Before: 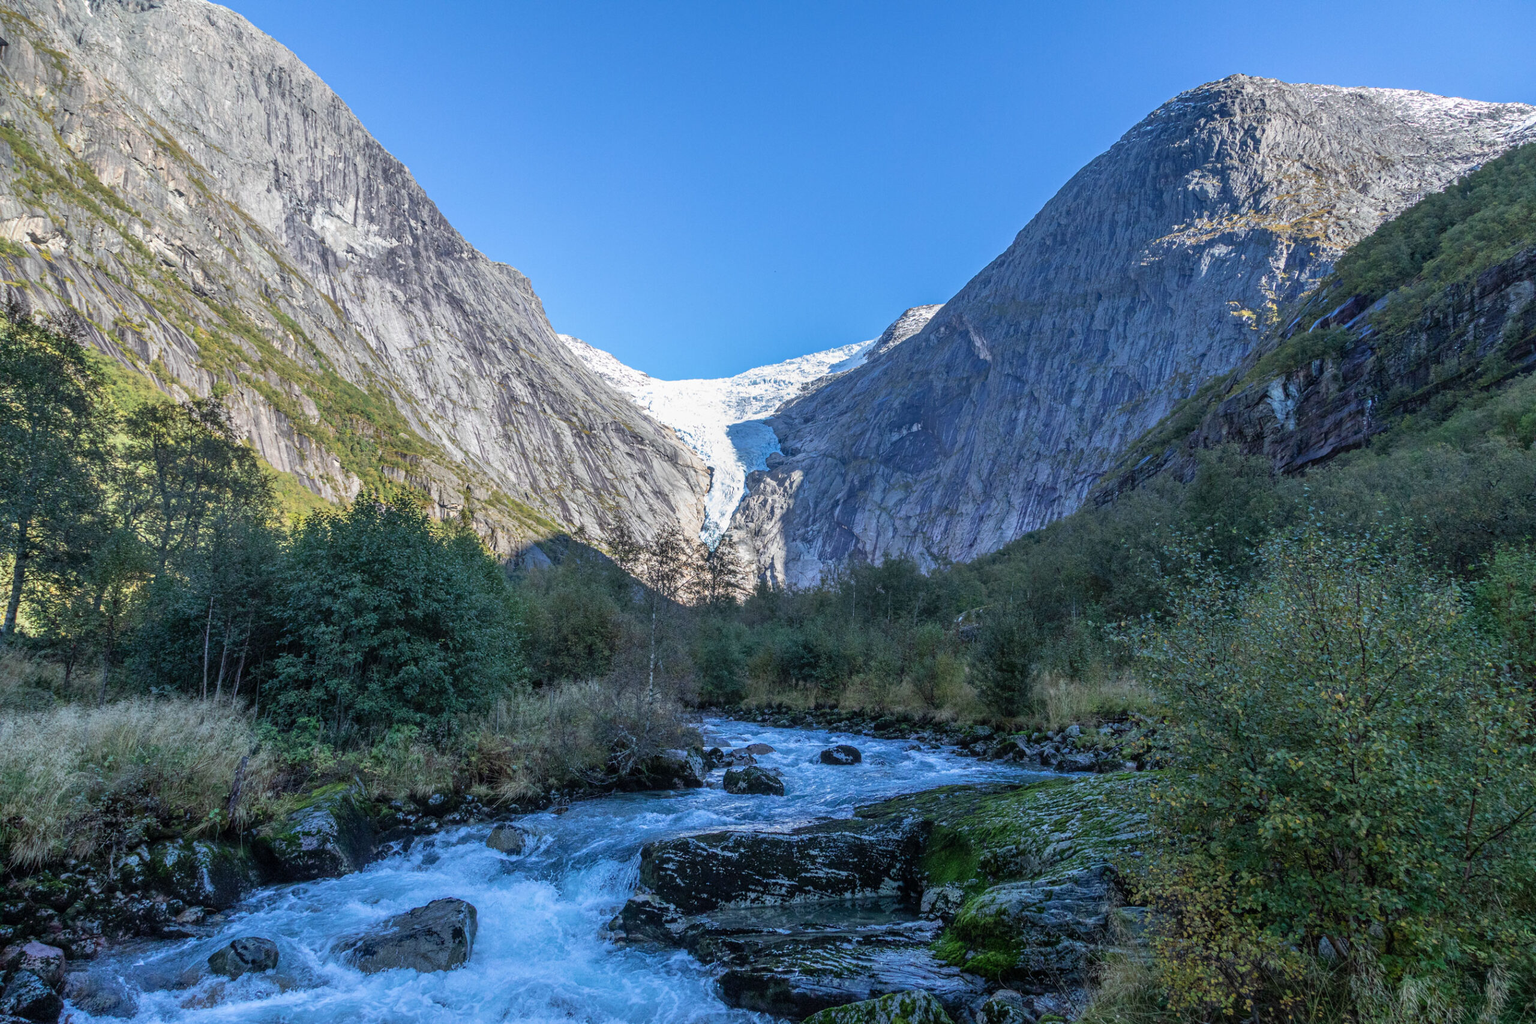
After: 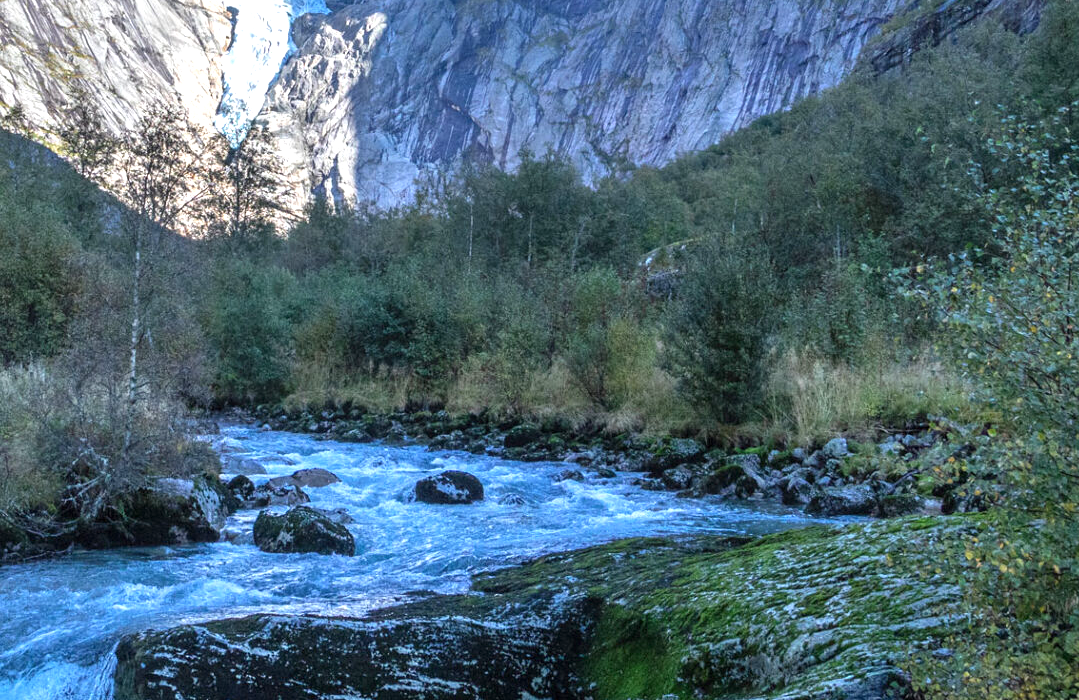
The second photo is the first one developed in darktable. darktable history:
crop: left 37.221%, top 45.169%, right 20.63%, bottom 13.777%
exposure: exposure 0.781 EV, compensate highlight preservation false
